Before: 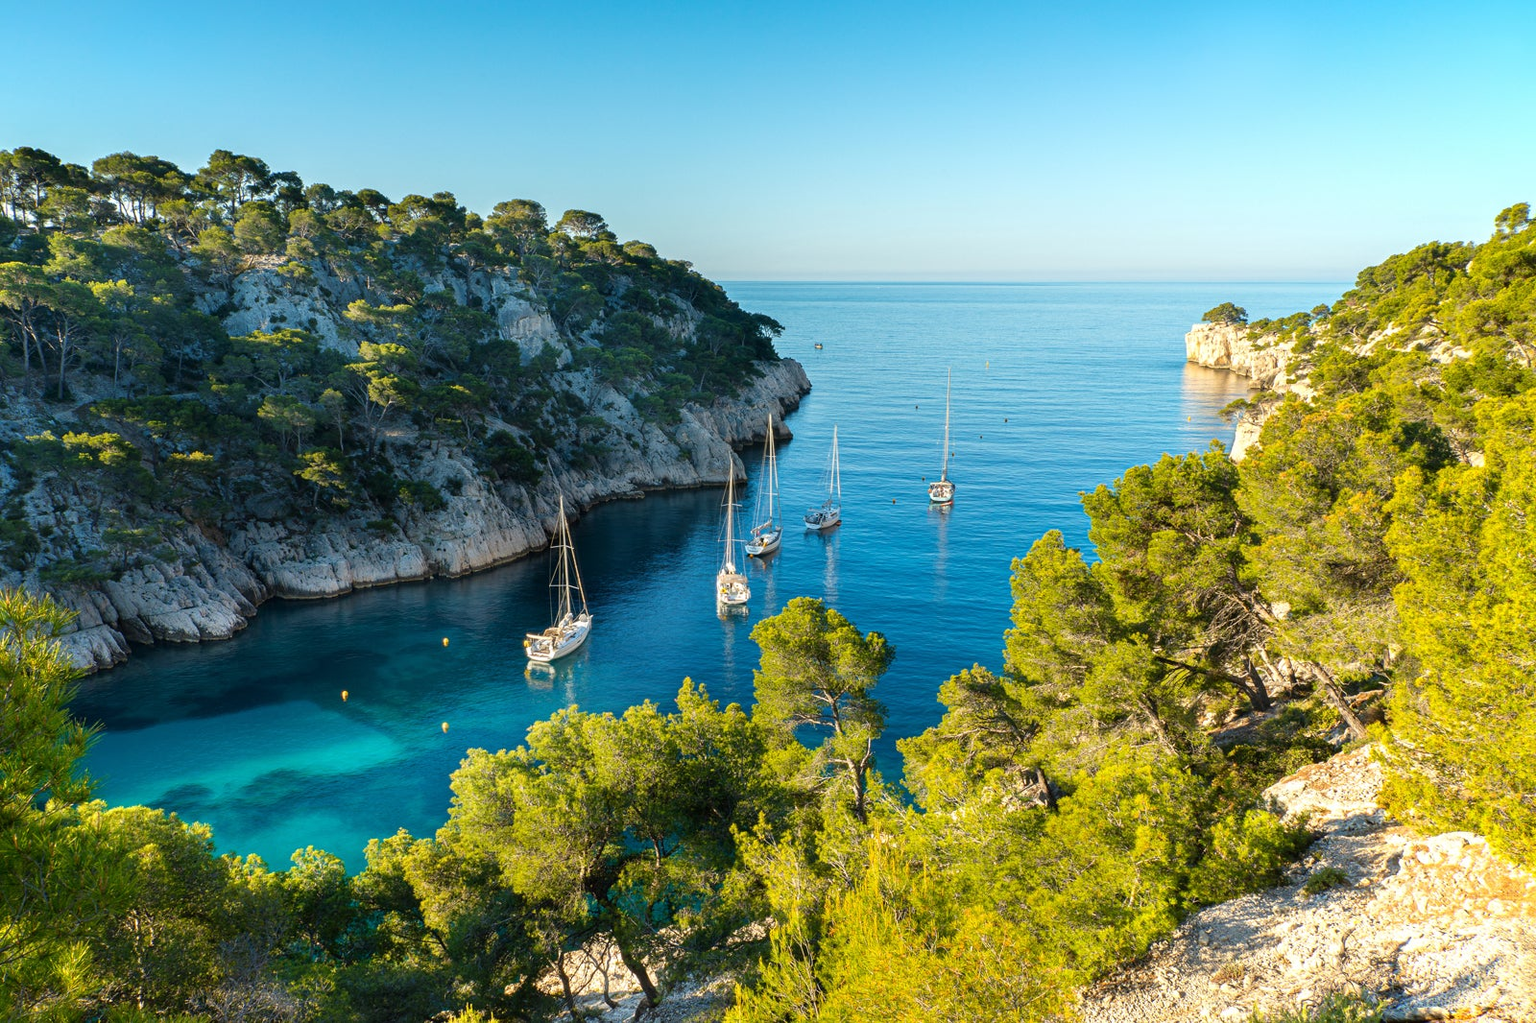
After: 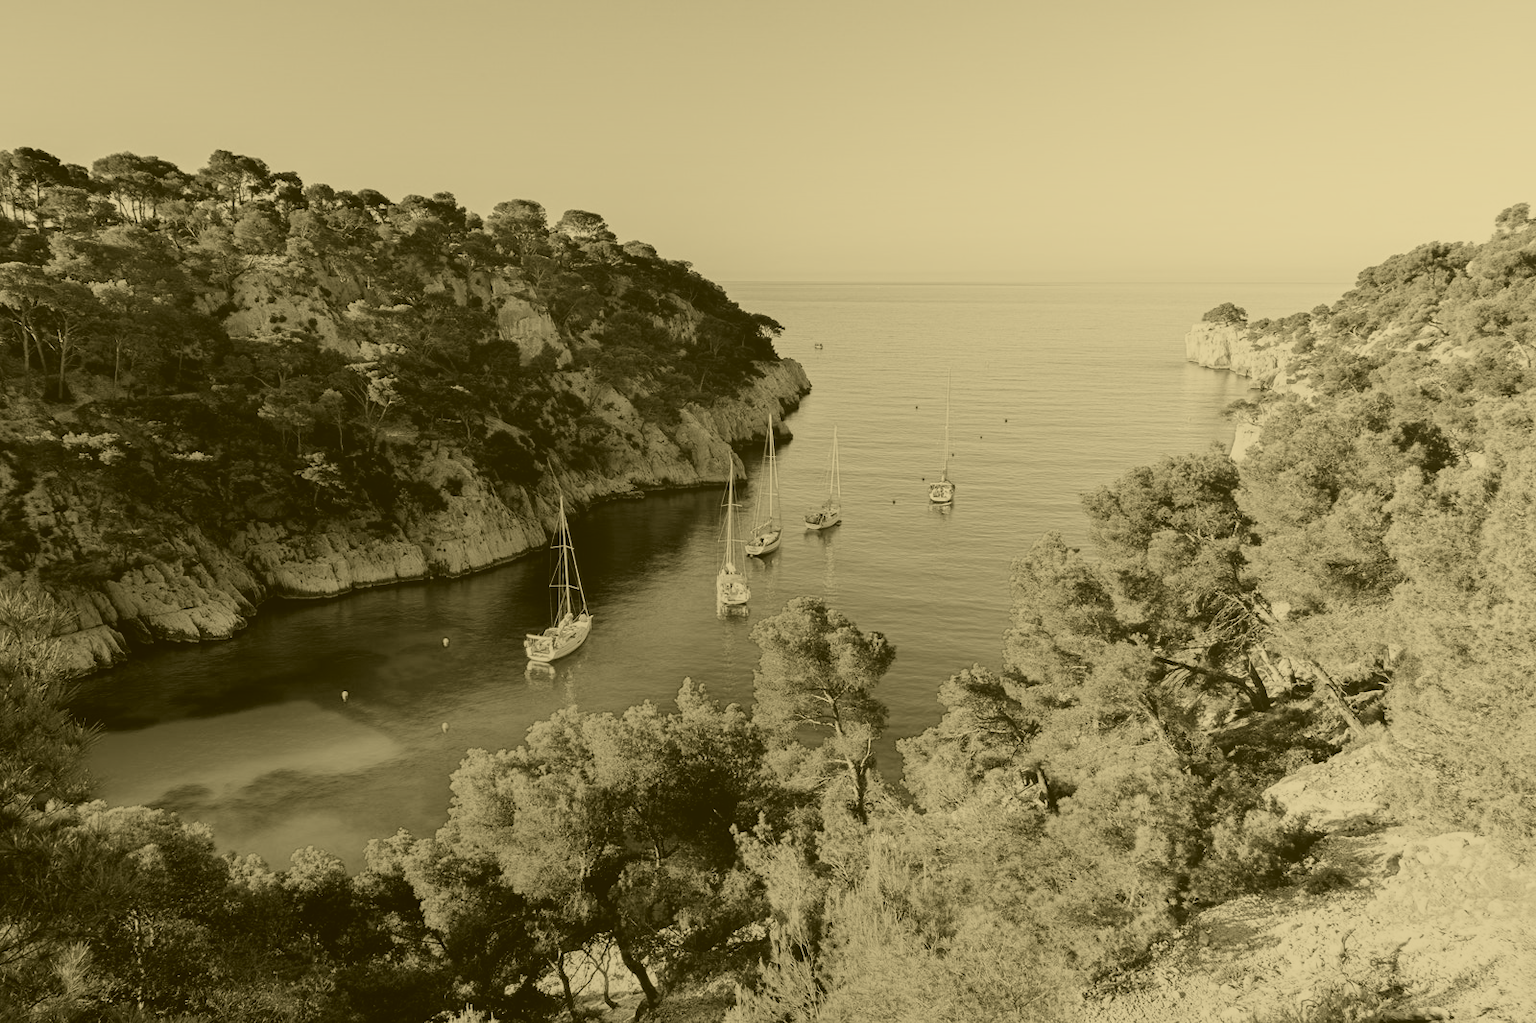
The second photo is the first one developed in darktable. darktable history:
filmic rgb: black relative exposure -5.1 EV, white relative exposure 3.18 EV, hardness 3.46, contrast 1.202, highlights saturation mix -49.28%, preserve chrominance RGB euclidean norm, color science v5 (2021), contrast in shadows safe, contrast in highlights safe
color correction: highlights a* 0.142, highlights b* 29.39, shadows a* -0.311, shadows b* 21.26
local contrast: detail 69%
